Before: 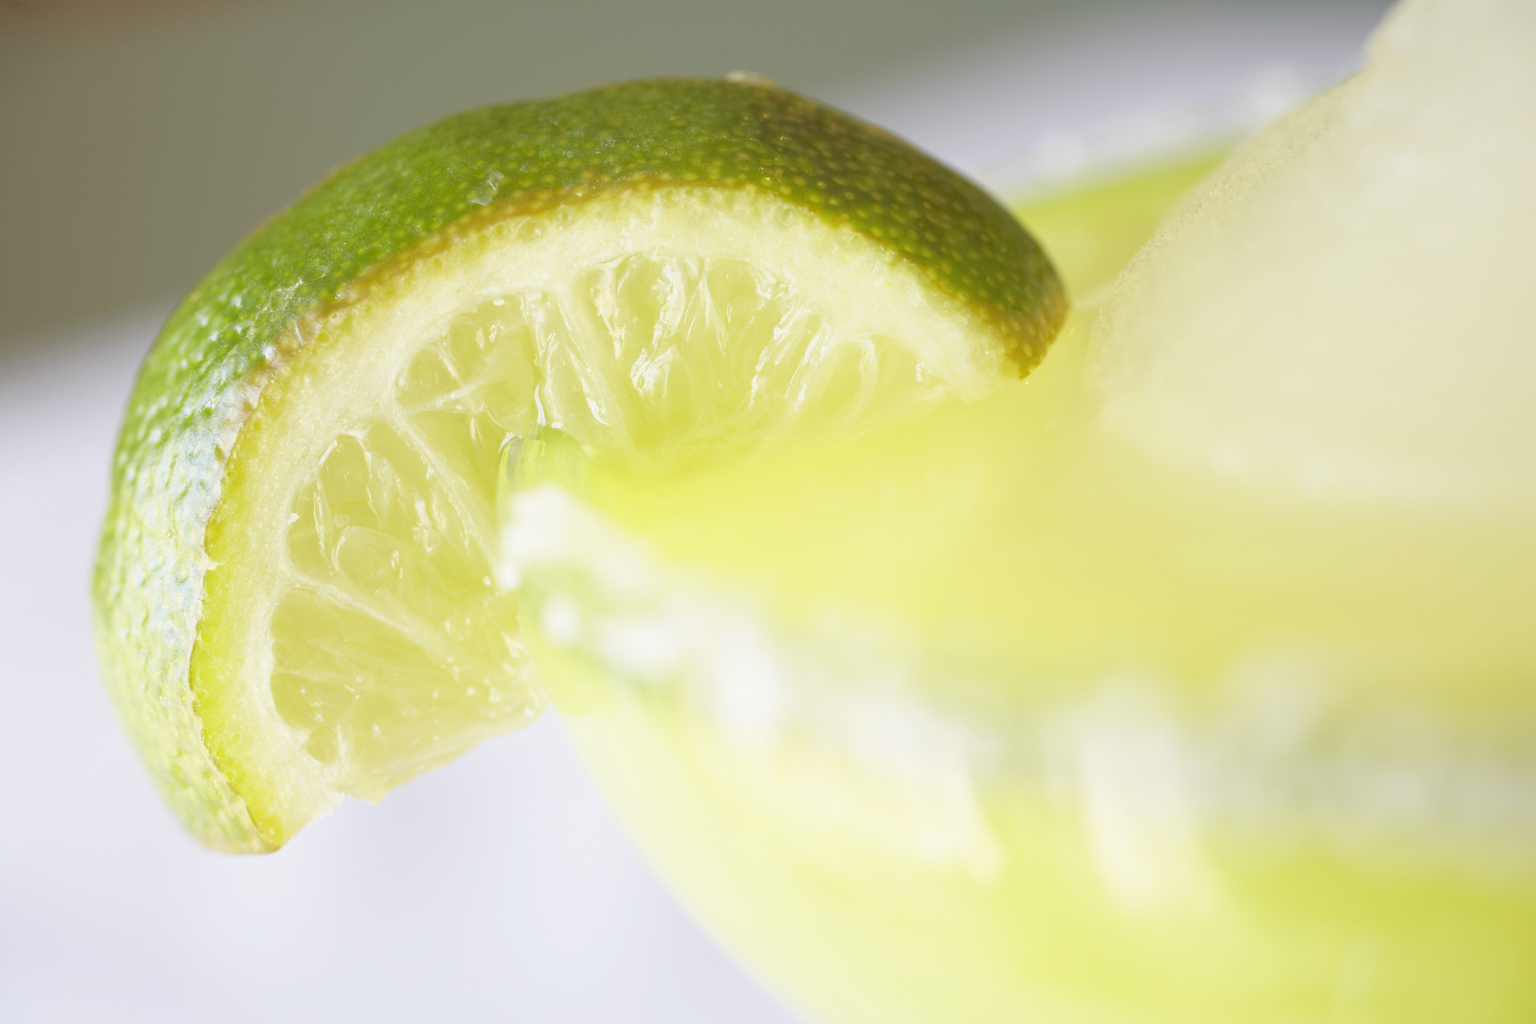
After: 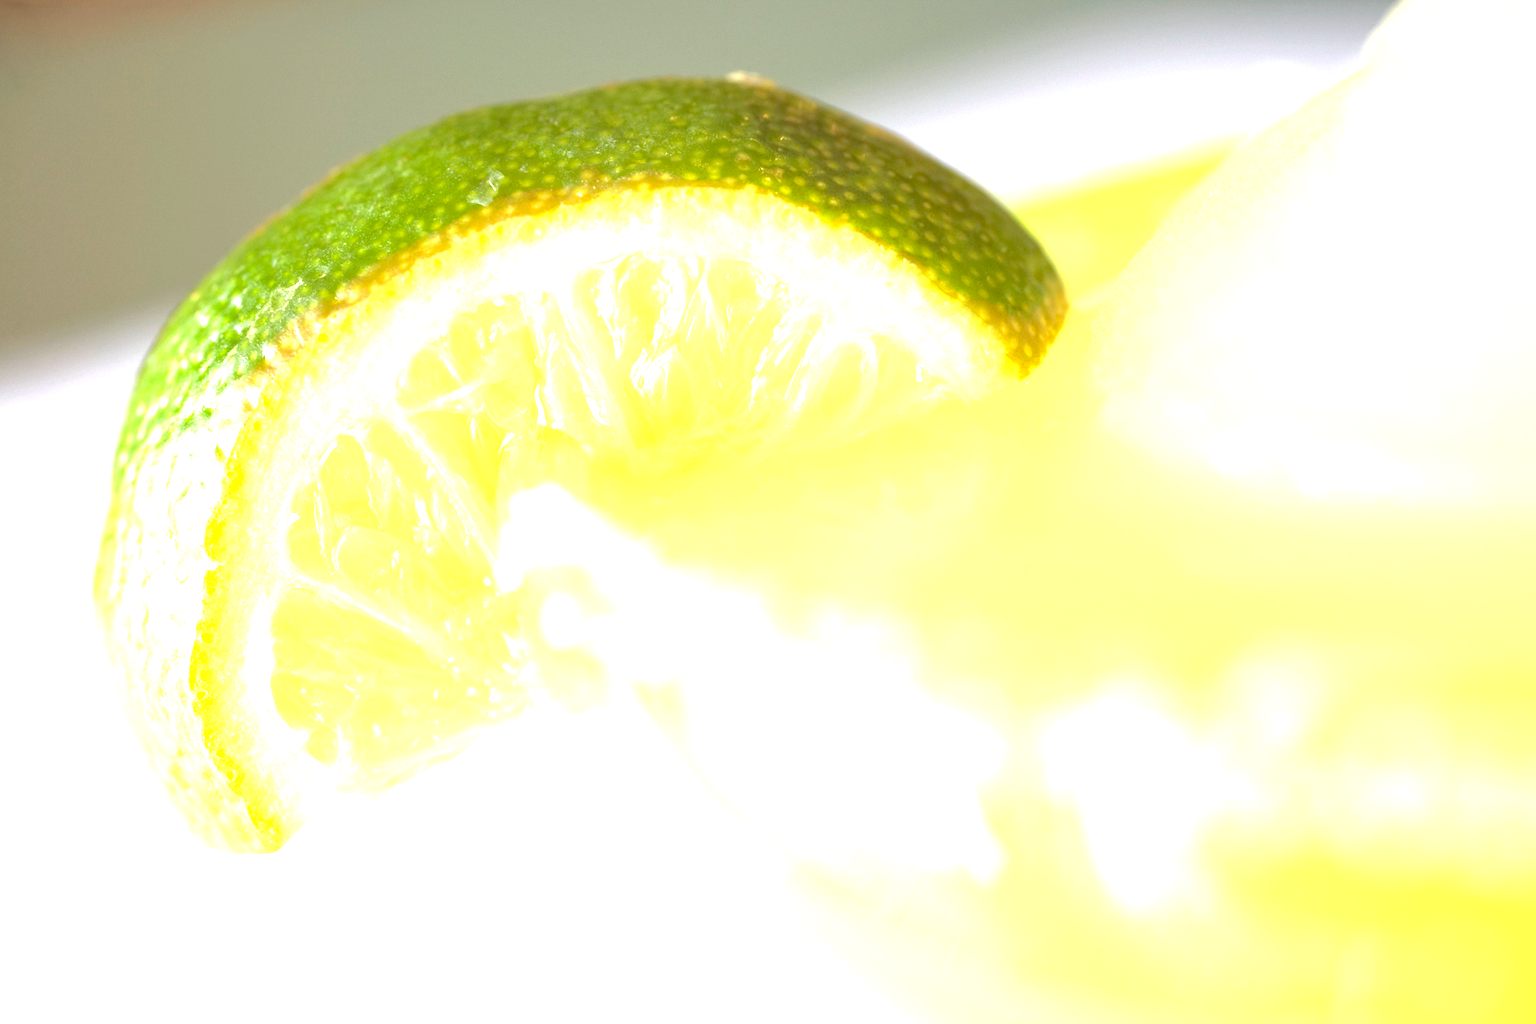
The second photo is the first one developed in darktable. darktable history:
exposure: black level correction 0, exposure 1.001 EV, compensate highlight preservation false
local contrast: on, module defaults
contrast equalizer: y [[0.5 ×6], [0.5 ×6], [0.5, 0.5, 0.501, 0.545, 0.707, 0.863], [0 ×6], [0 ×6]]
base curve: curves: ch0 [(0, 0) (0.74, 0.67) (1, 1)], preserve colors none
